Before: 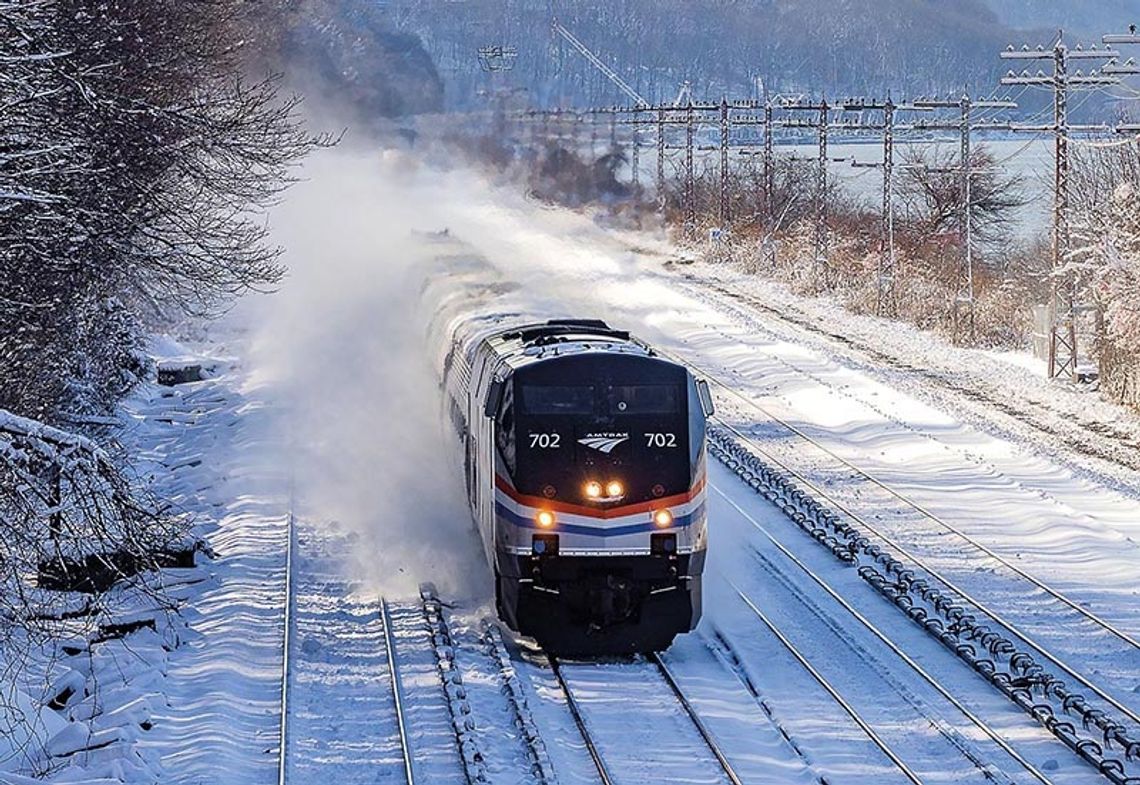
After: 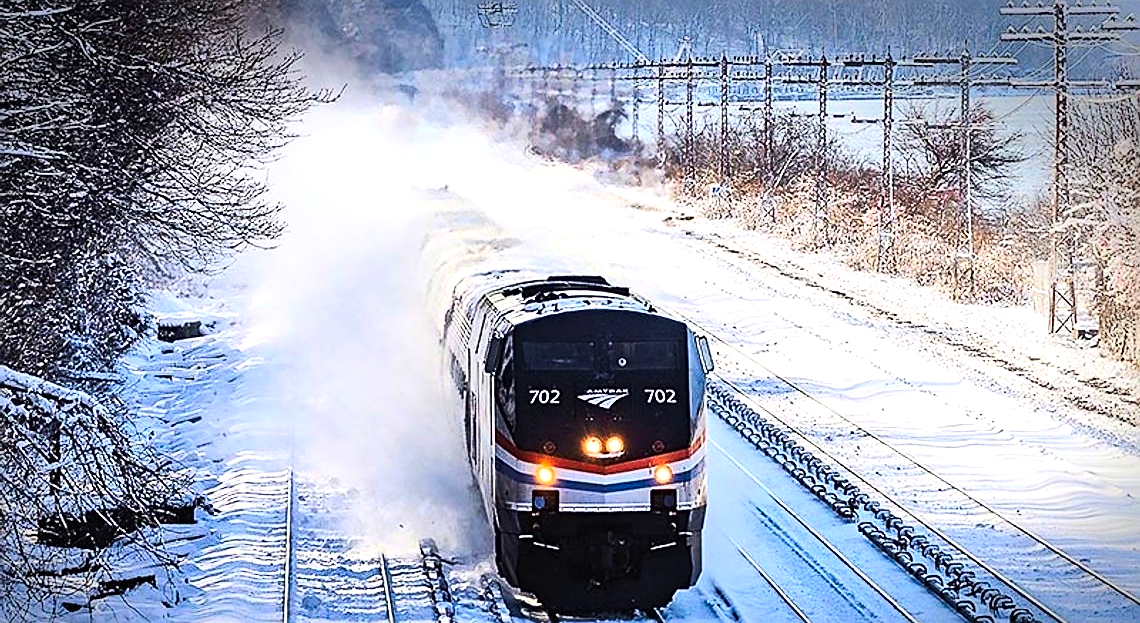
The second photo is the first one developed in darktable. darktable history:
sharpen: on, module defaults
tone equalizer: -8 EV -0.729 EV, -7 EV -0.713 EV, -6 EV -0.589 EV, -5 EV -0.4 EV, -3 EV 0.382 EV, -2 EV 0.6 EV, -1 EV 0.683 EV, +0 EV 0.731 EV, edges refinement/feathering 500, mask exposure compensation -1.57 EV, preserve details no
contrast brightness saturation: contrast 0.199, brightness 0.167, saturation 0.227
vignetting: brightness -0.562, saturation -0.003, center (-0.036, 0.147), automatic ratio true, dithering 8-bit output
crop and rotate: top 5.654%, bottom 14.94%
tone curve: curves: ch0 [(0, 0) (0.003, 0.014) (0.011, 0.019) (0.025, 0.028) (0.044, 0.044) (0.069, 0.069) (0.1, 0.1) (0.136, 0.131) (0.177, 0.168) (0.224, 0.206) (0.277, 0.255) (0.335, 0.309) (0.399, 0.374) (0.468, 0.452) (0.543, 0.535) (0.623, 0.623) (0.709, 0.72) (0.801, 0.815) (0.898, 0.898) (1, 1)], preserve colors none
